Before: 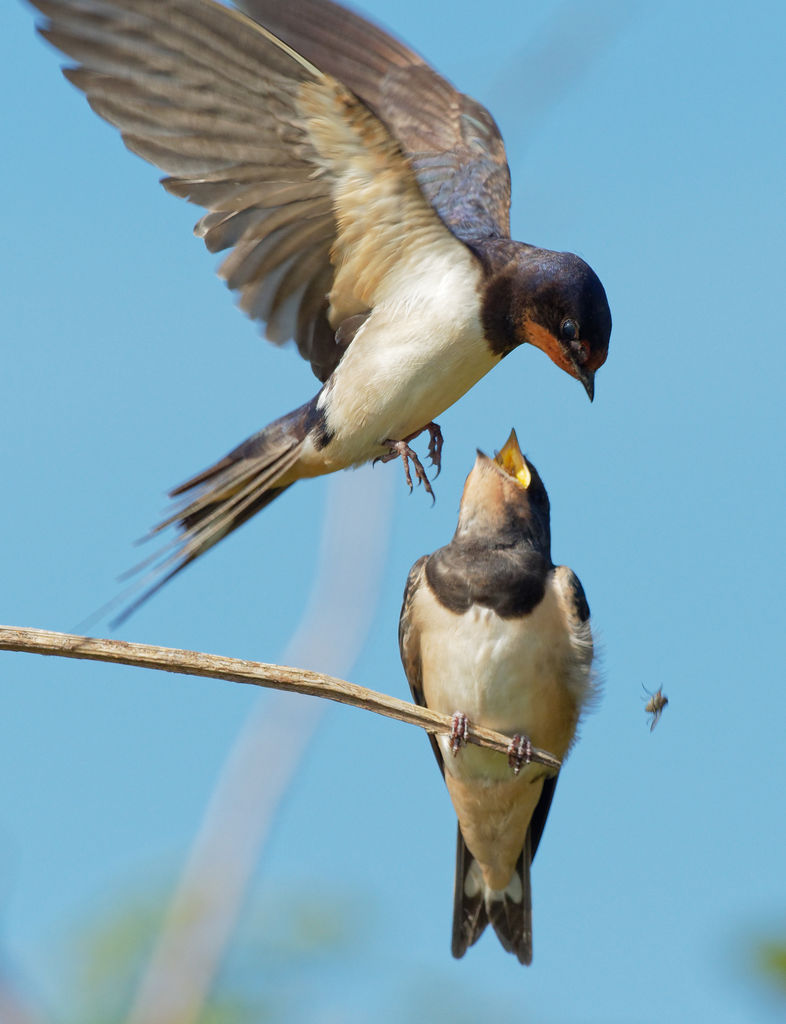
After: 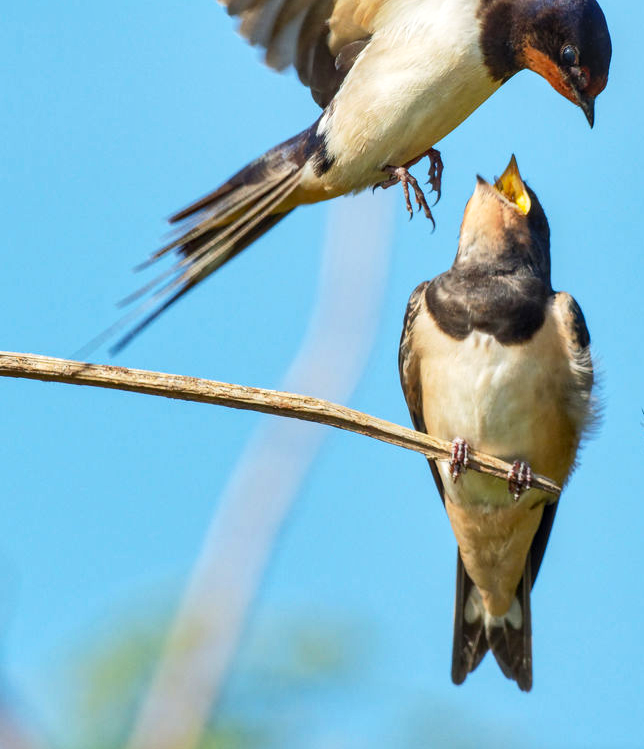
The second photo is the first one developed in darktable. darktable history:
local contrast: on, module defaults
crop: top 26.809%, right 17.996%
contrast brightness saturation: contrast 0.201, brightness 0.165, saturation 0.221
shadows and highlights: shadows 12.24, white point adjustment 1.32, soften with gaussian
